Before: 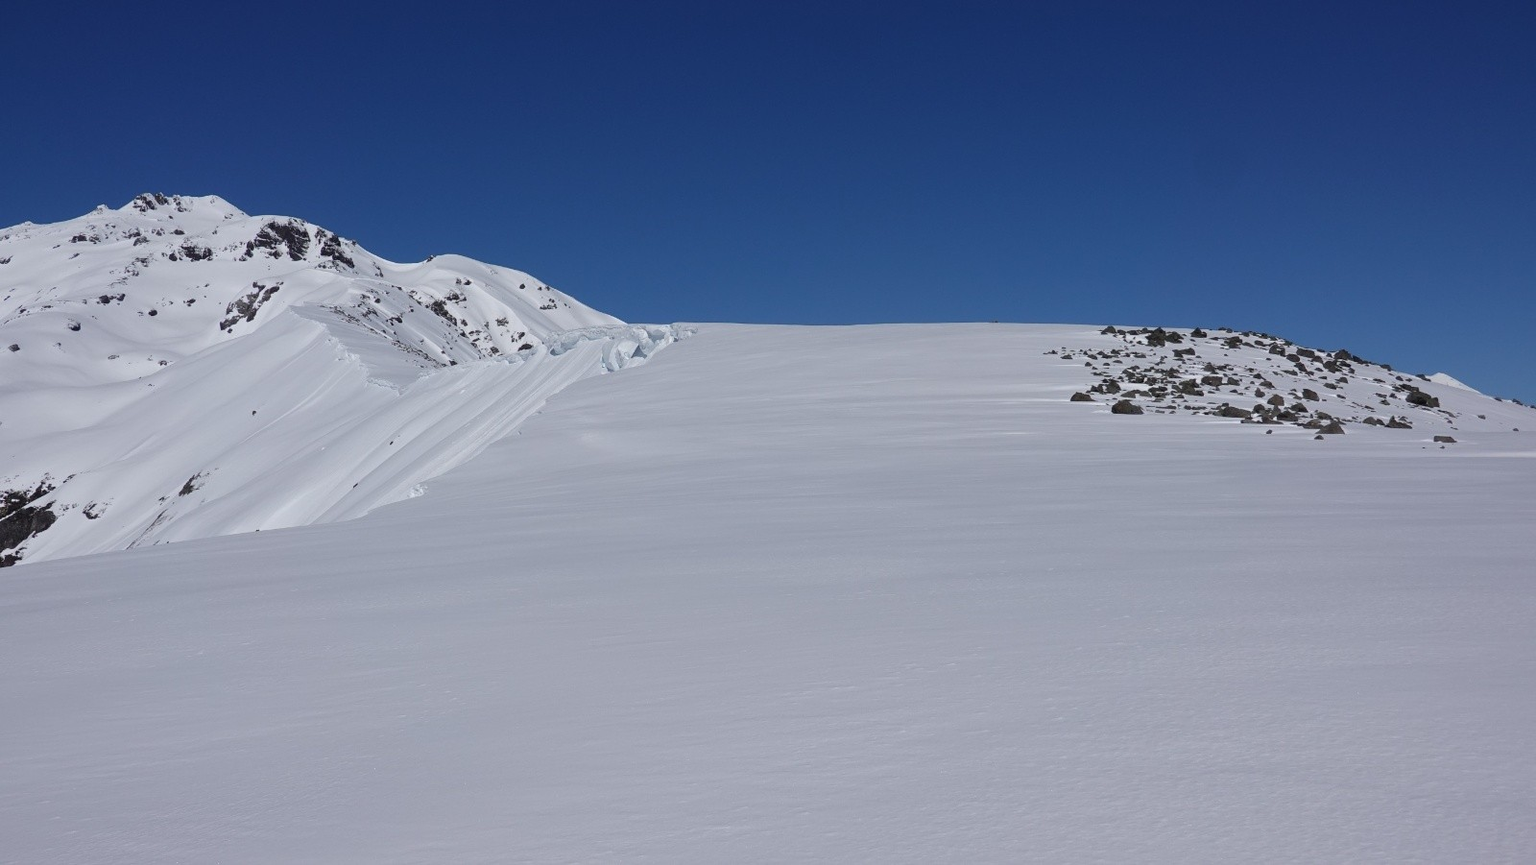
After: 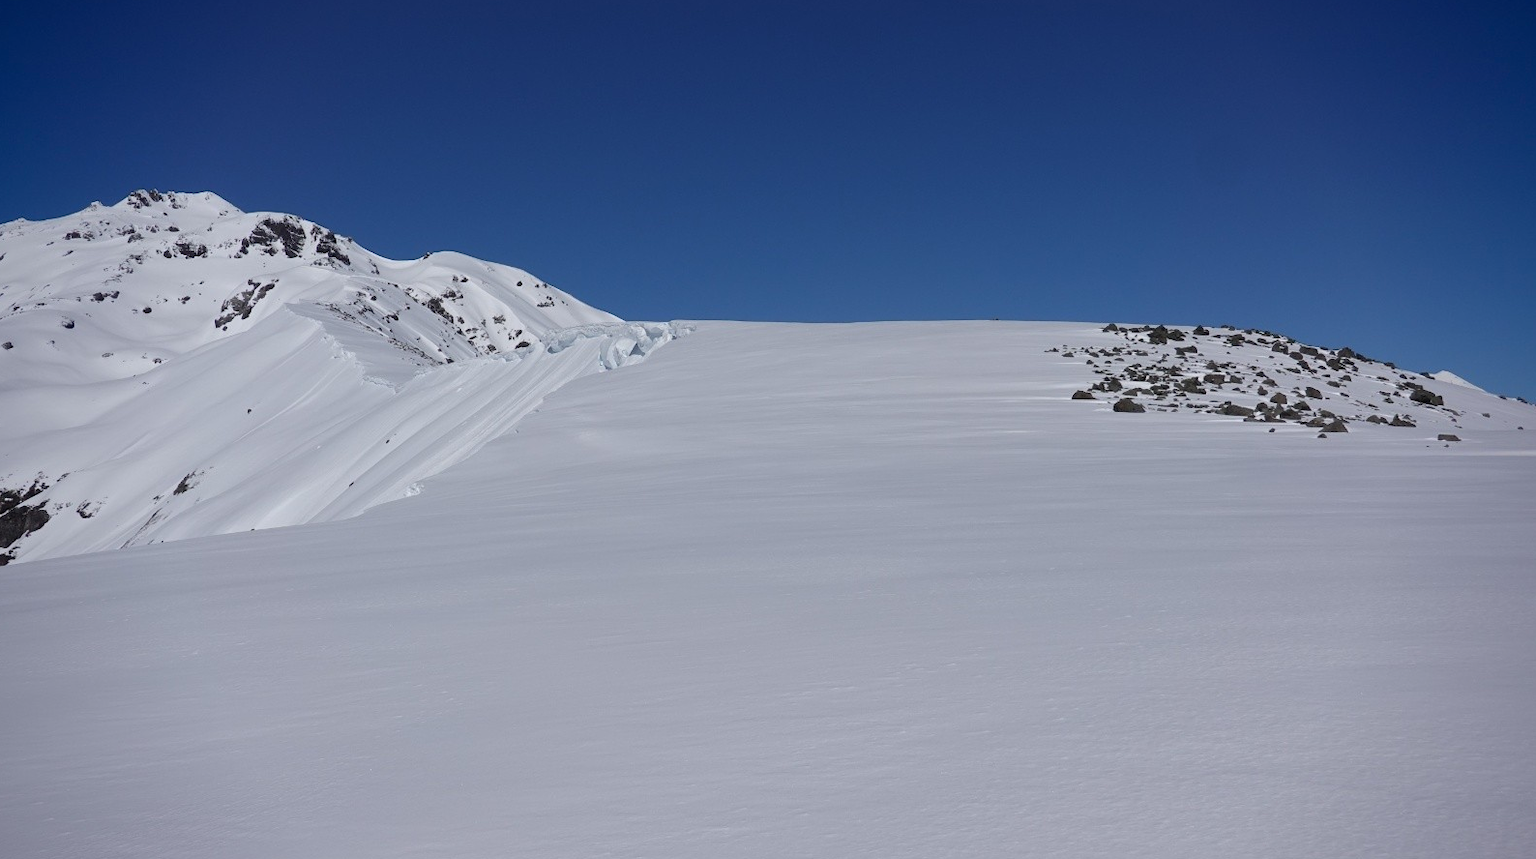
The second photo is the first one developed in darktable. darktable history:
crop: left 0.497%, top 0.604%, right 0.21%, bottom 0.623%
vignetting: fall-off radius 63.46%, saturation 0.377
